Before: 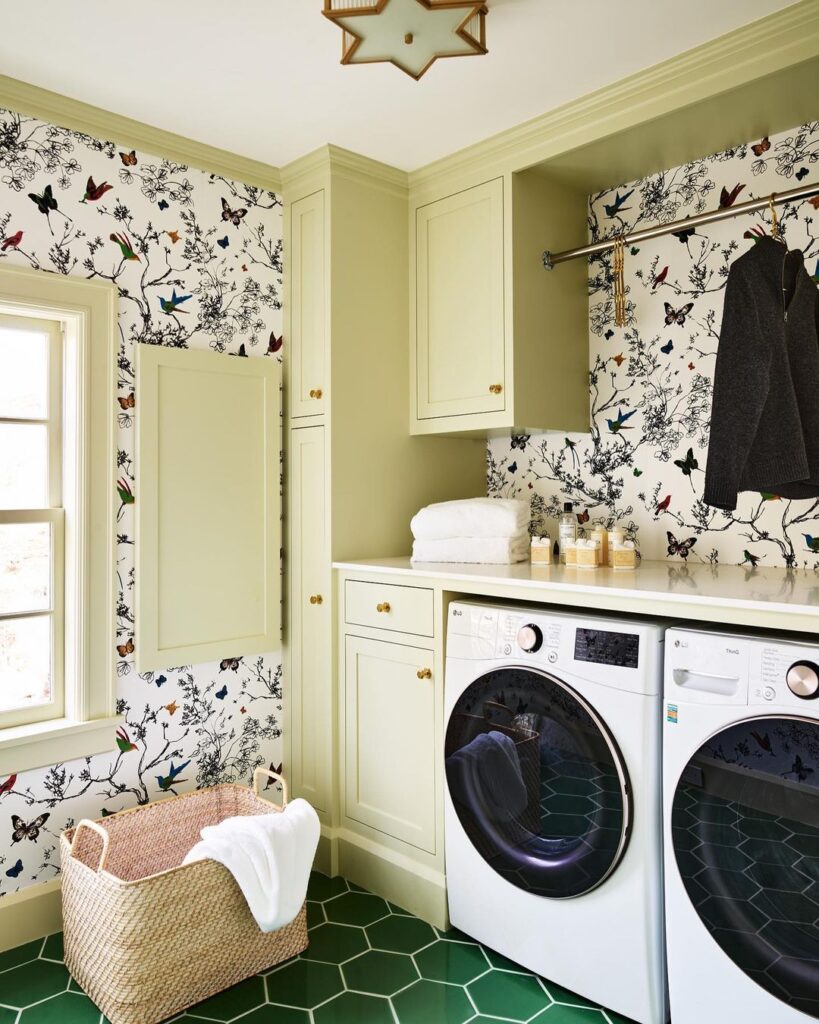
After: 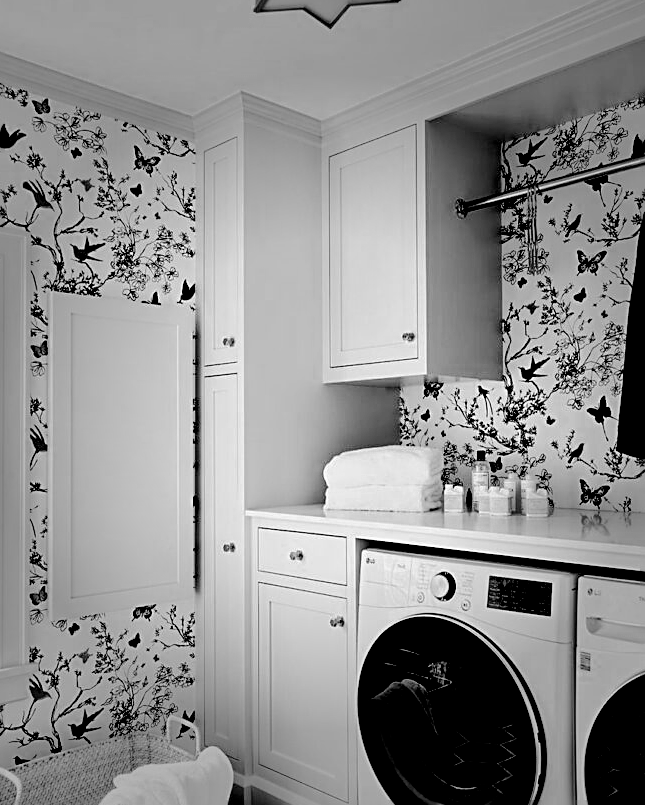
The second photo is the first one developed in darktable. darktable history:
sharpen: on, module defaults
color zones: curves: ch0 [(0.002, 0.593) (0.143, 0.417) (0.285, 0.541) (0.455, 0.289) (0.608, 0.327) (0.727, 0.283) (0.869, 0.571) (1, 0.603)]; ch1 [(0, 0) (0.143, 0) (0.286, 0) (0.429, 0) (0.571, 0) (0.714, 0) (0.857, 0)]
exposure: black level correction 0.057, compensate highlight preservation false
vignetting: fall-off start 40.99%, fall-off radius 40.64%
crop and rotate: left 10.722%, top 5.13%, right 10.446%, bottom 16.214%
tone curve: curves: ch0 [(0, 0) (0.052, 0.018) (0.236, 0.207) (0.41, 0.417) (0.485, 0.518) (0.54, 0.584) (0.625, 0.666) (0.845, 0.828) (0.994, 0.964)]; ch1 [(0, 0) (0.136, 0.146) (0.317, 0.34) (0.382, 0.408) (0.434, 0.441) (0.472, 0.479) (0.498, 0.501) (0.557, 0.558) (0.616, 0.59) (0.739, 0.7) (1, 1)]; ch2 [(0, 0) (0.352, 0.403) (0.447, 0.466) (0.482, 0.482) (0.528, 0.526) (0.586, 0.577) (0.618, 0.621) (0.785, 0.747) (1, 1)], preserve colors none
